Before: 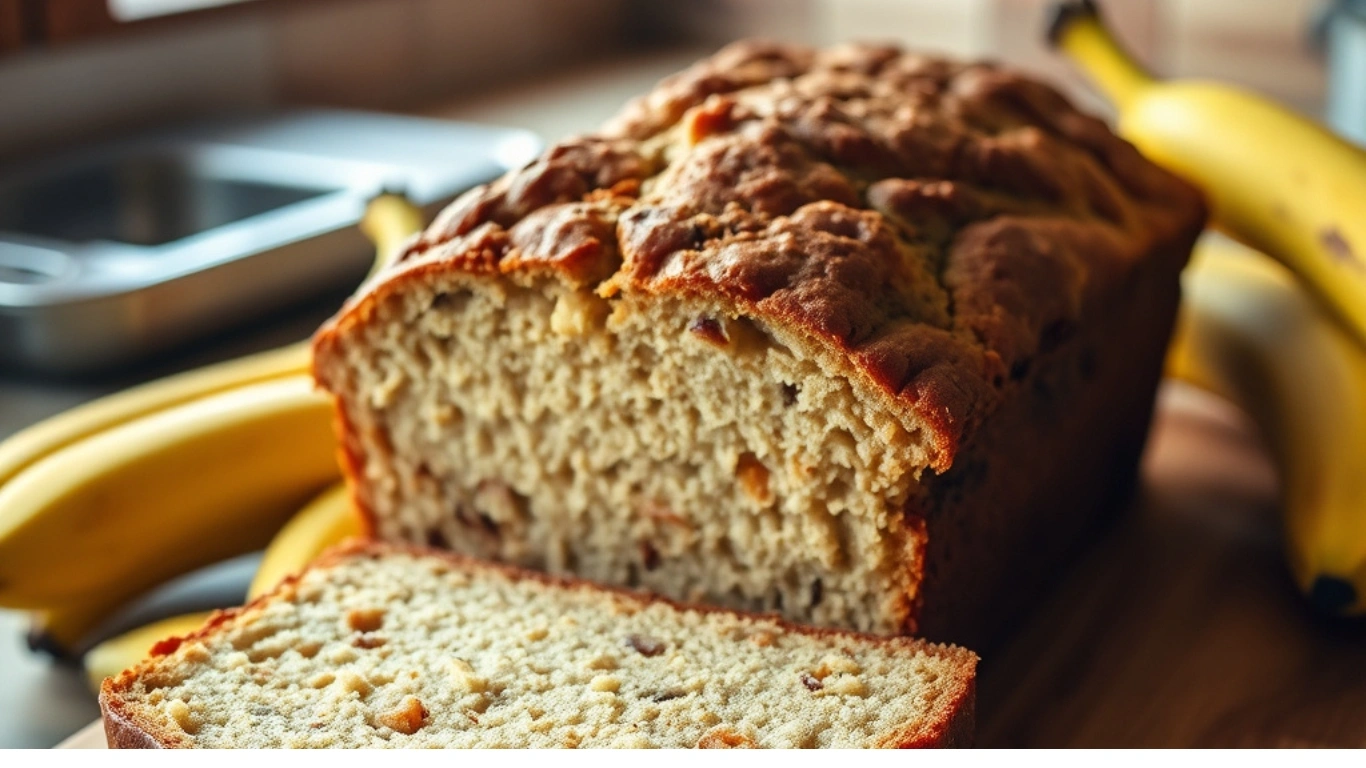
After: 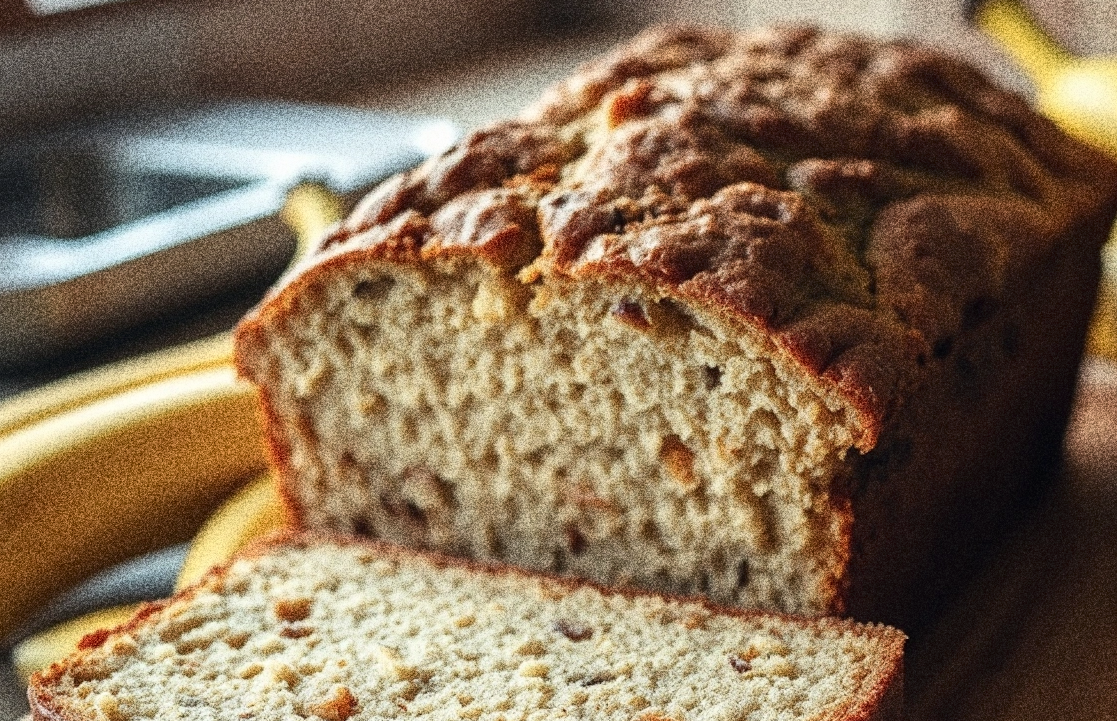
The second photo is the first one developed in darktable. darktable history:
color correction: saturation 0.8
crop and rotate: angle 1°, left 4.281%, top 0.642%, right 11.383%, bottom 2.486%
grain: coarseness 30.02 ISO, strength 100%
